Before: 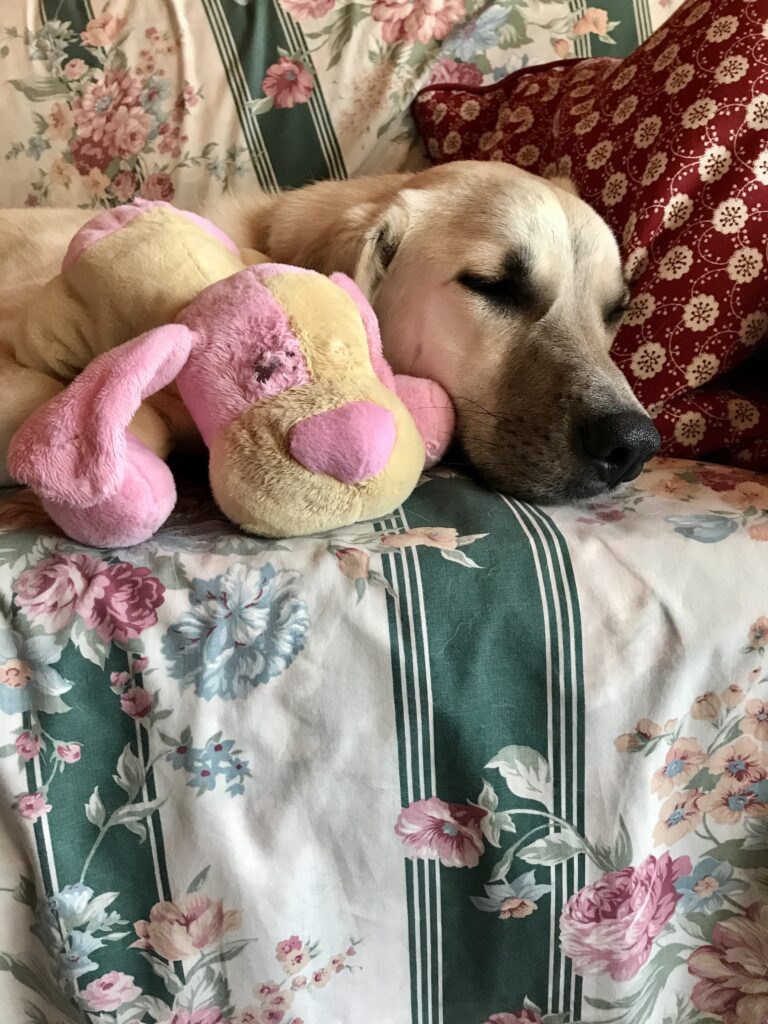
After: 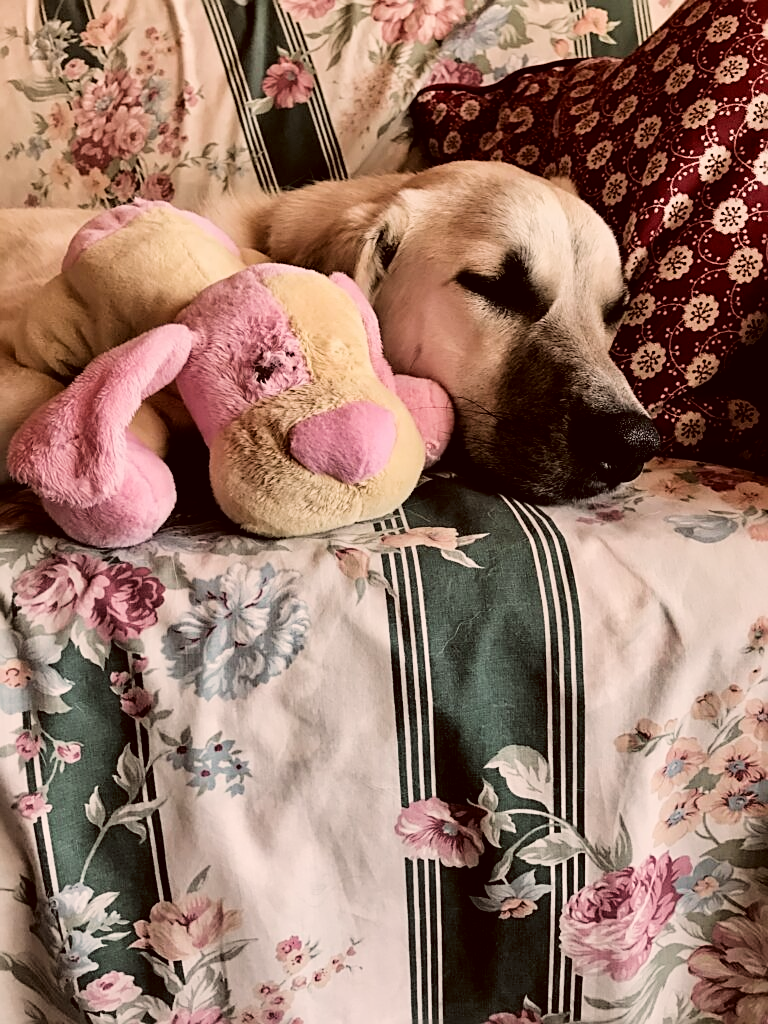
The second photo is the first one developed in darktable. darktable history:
color correction: highlights a* 10.21, highlights b* 9.79, shadows a* 8.61, shadows b* 7.88, saturation 0.8
filmic rgb: black relative exposure -5 EV, white relative exposure 3.5 EV, hardness 3.19, contrast 1.3, highlights saturation mix -50%
sharpen: on, module defaults
